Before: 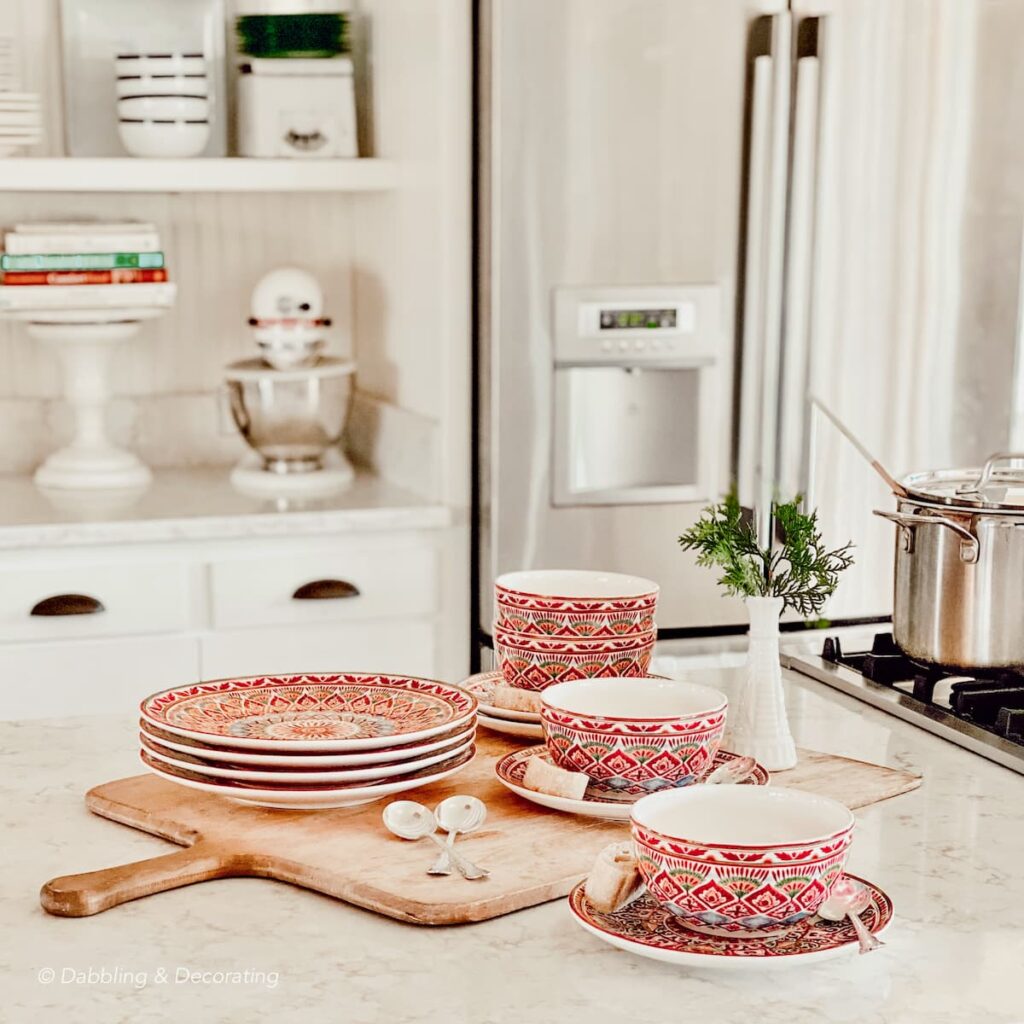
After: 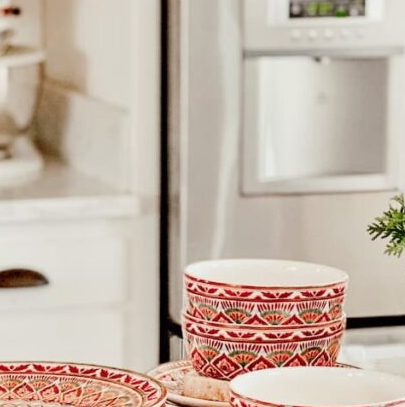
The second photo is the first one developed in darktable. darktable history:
crop: left 30.399%, top 30.372%, right 29.982%, bottom 29.827%
